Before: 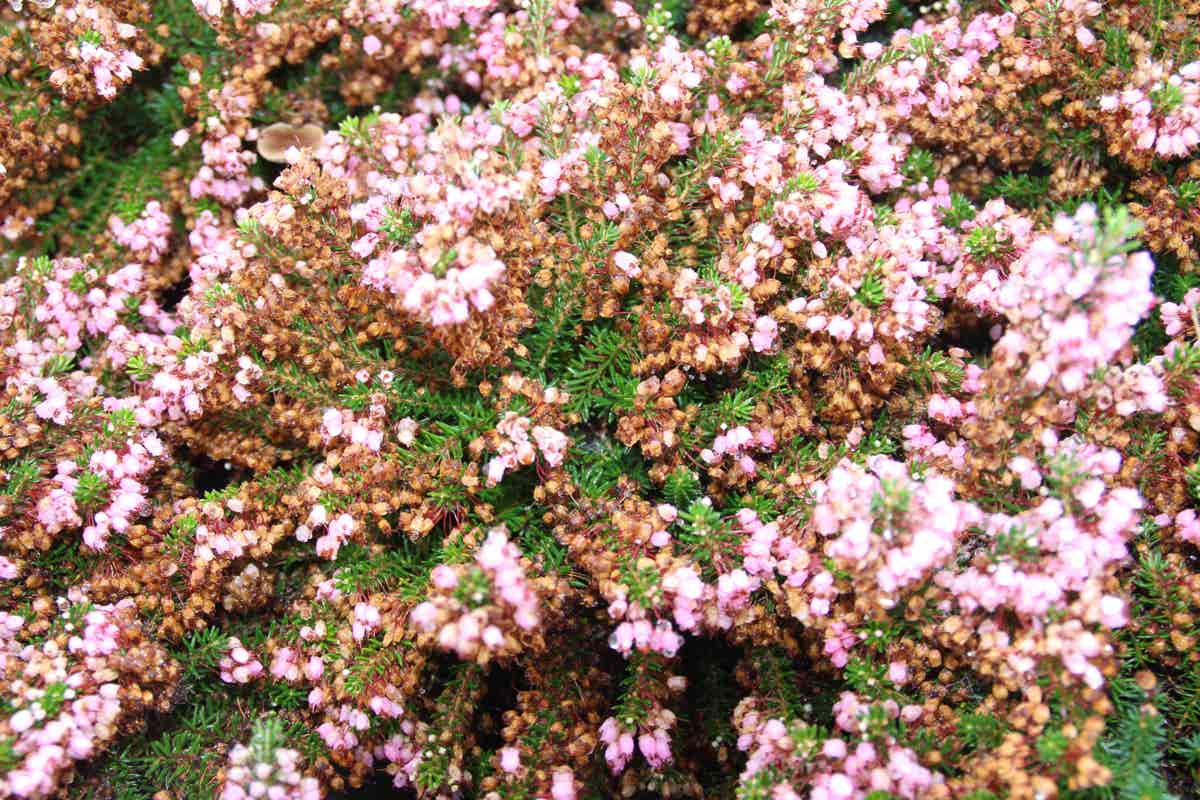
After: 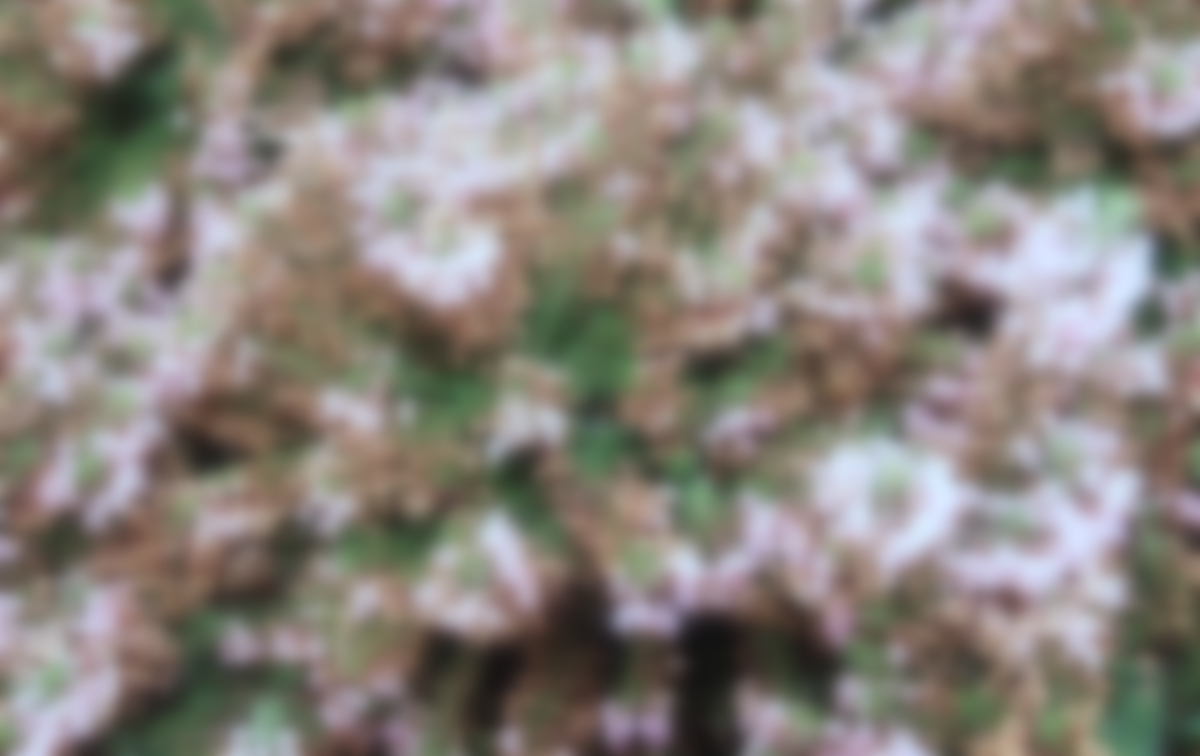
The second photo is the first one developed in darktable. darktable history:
crop and rotate: top 2.479%, bottom 3.018%
lowpass: on, module defaults
color correction: highlights a* -12.64, highlights b* -18.1, saturation 0.7
